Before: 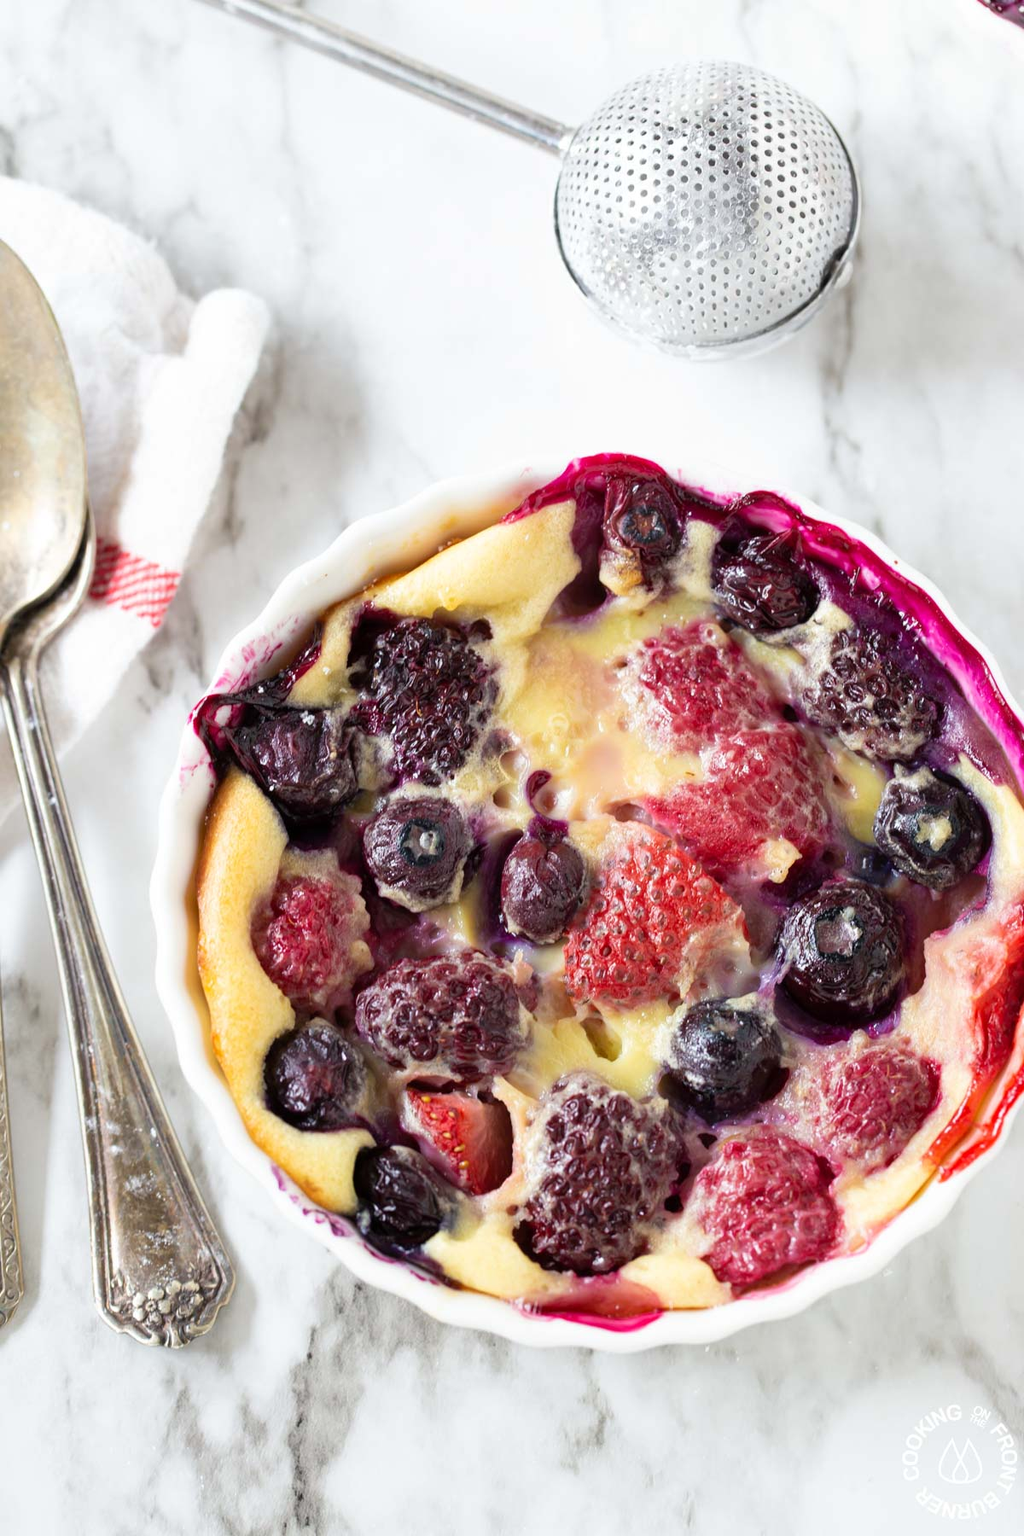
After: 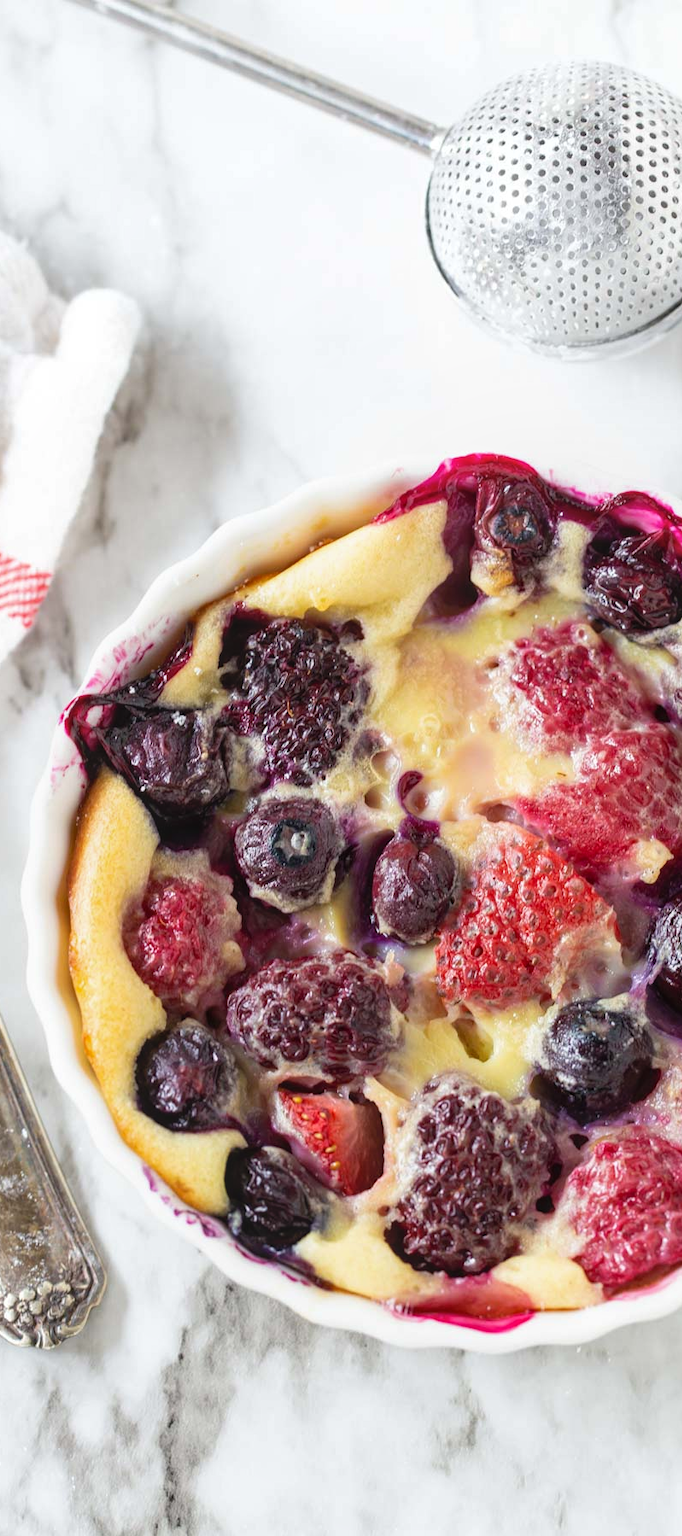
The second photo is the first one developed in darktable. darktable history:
local contrast: detail 110%
crop and rotate: left 12.648%, right 20.685%
